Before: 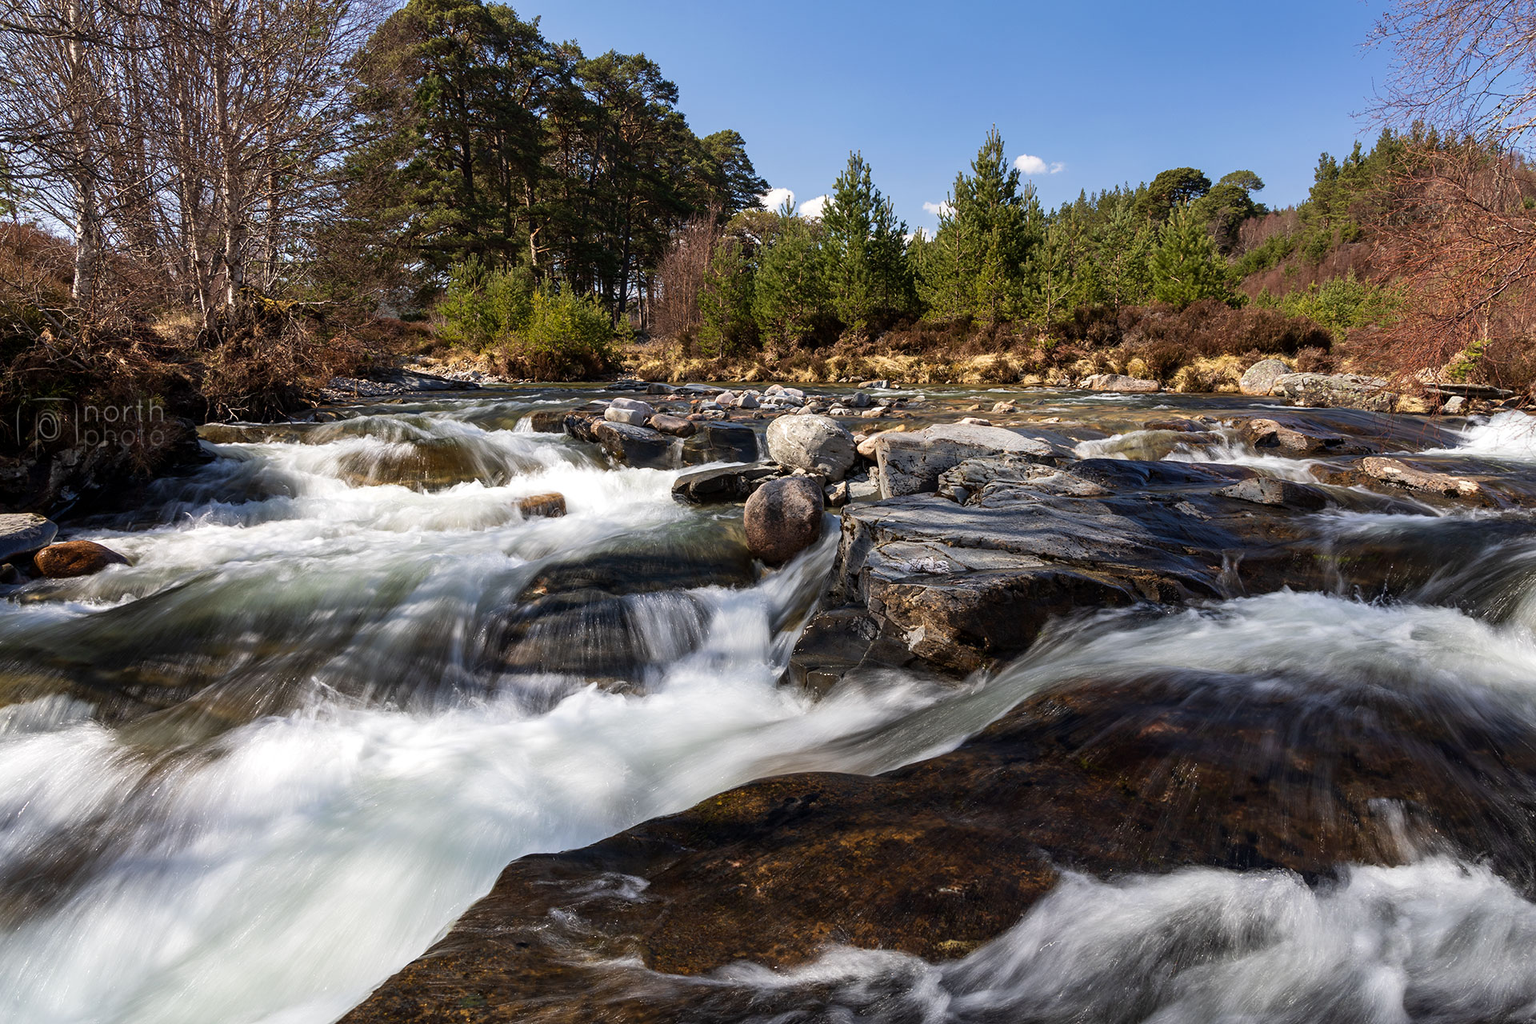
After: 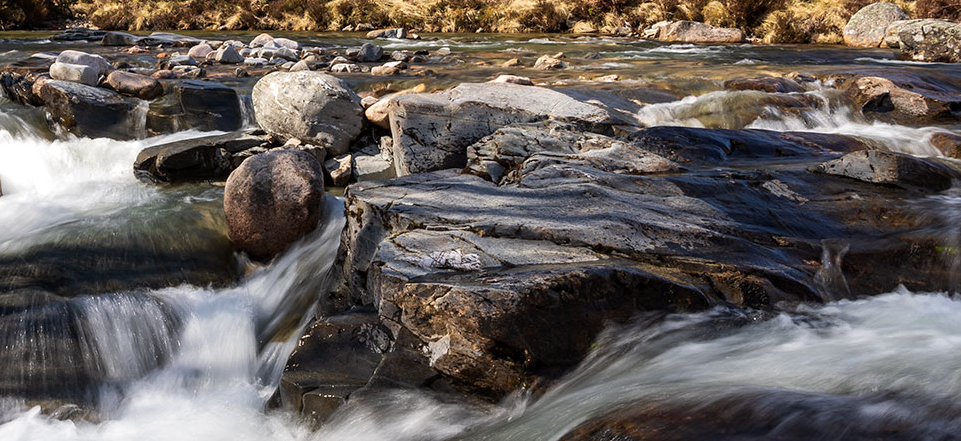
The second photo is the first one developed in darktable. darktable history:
crop: left 36.796%, top 34.943%, right 13.12%, bottom 30.603%
